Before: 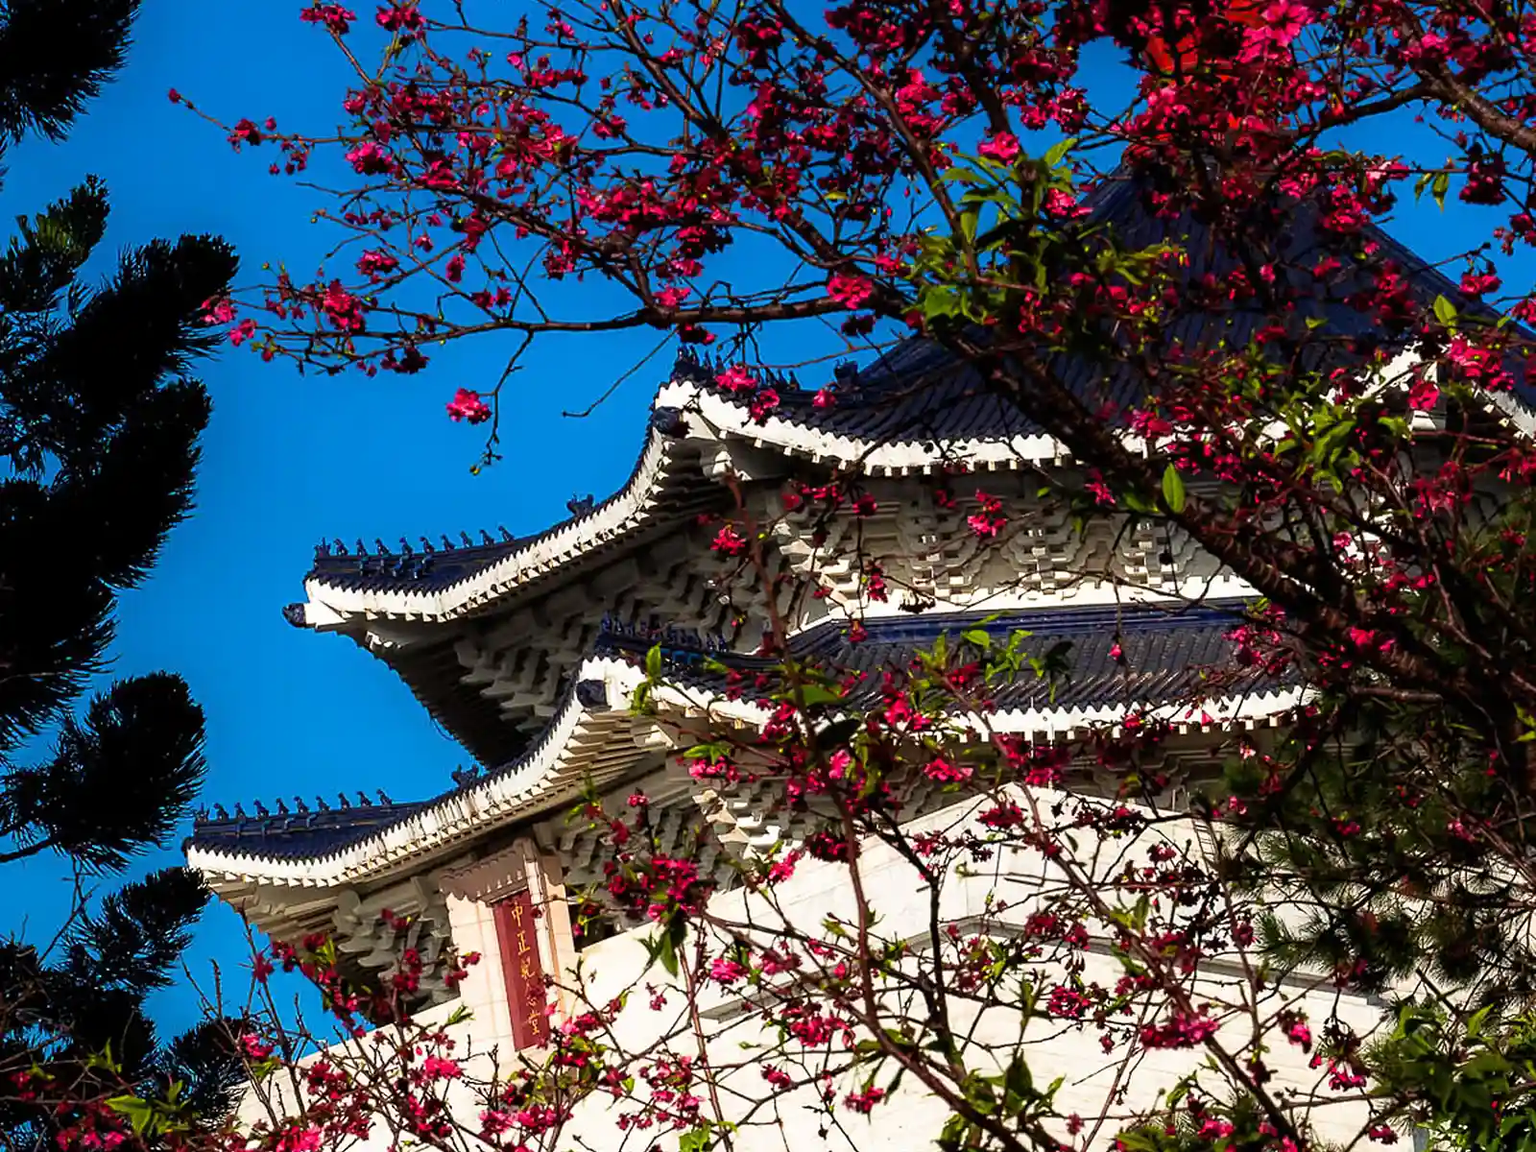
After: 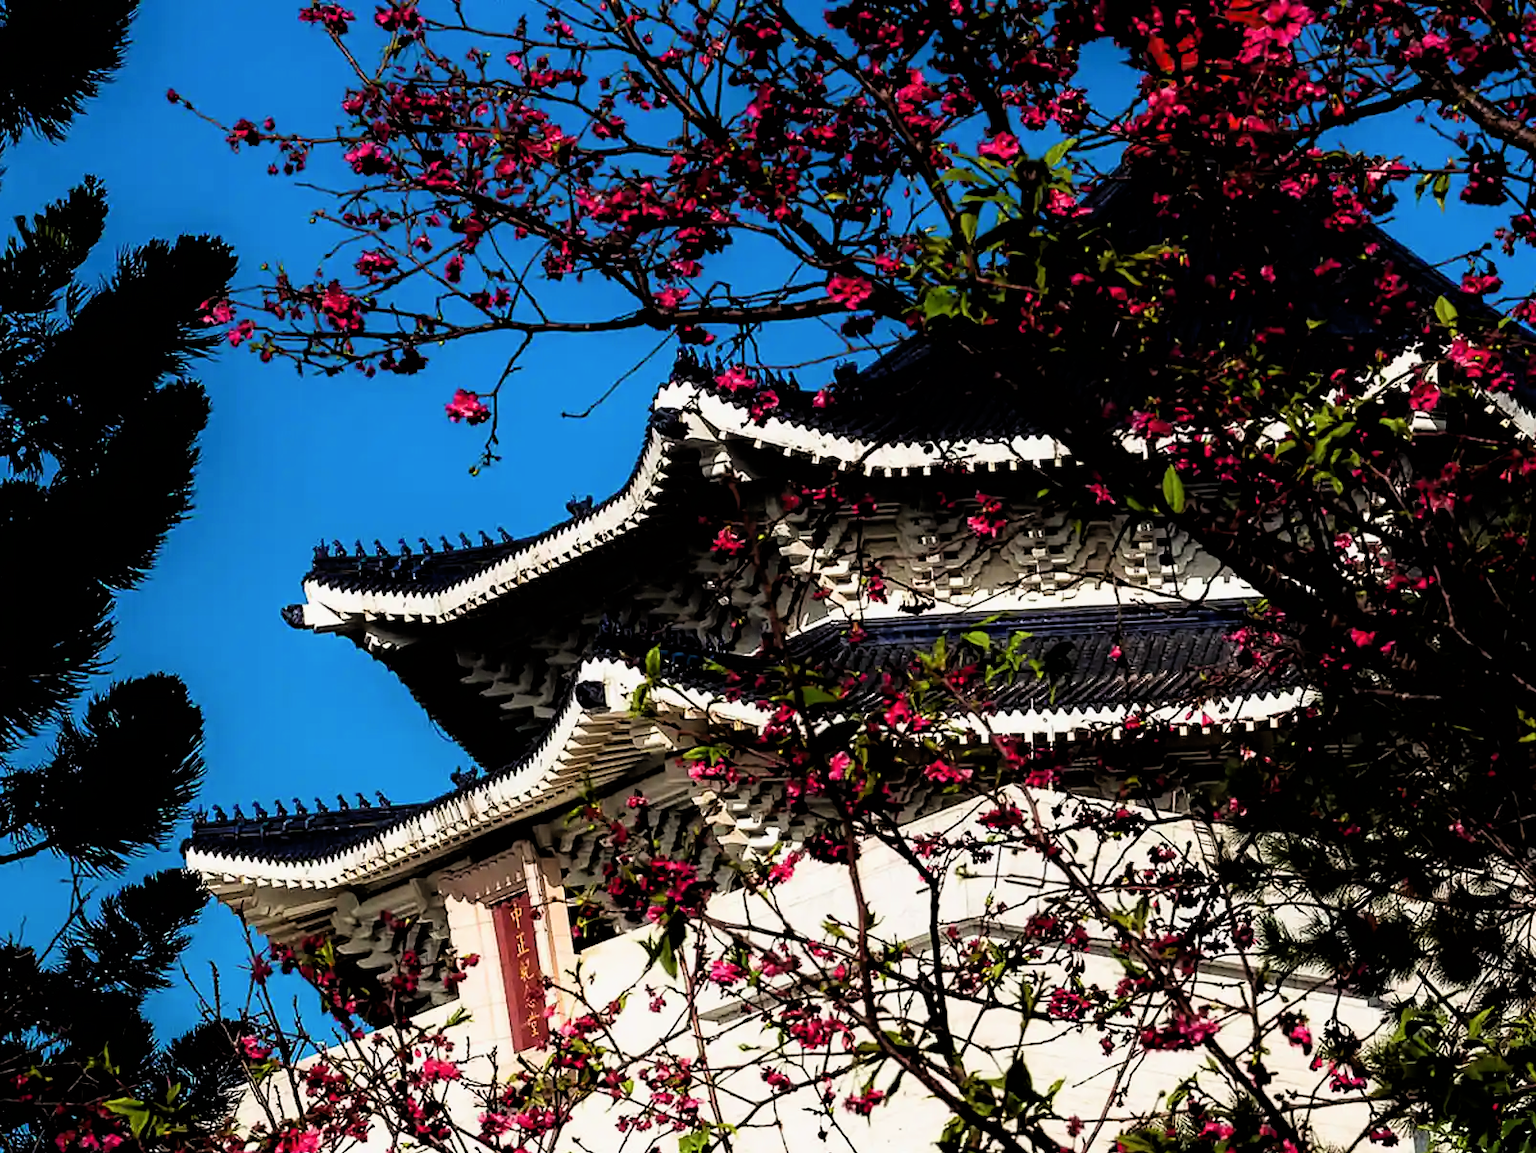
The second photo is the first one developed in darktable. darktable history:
crop and rotate: left 0.126%
filmic rgb: black relative exposure -3.72 EV, white relative exposure 2.77 EV, dynamic range scaling -5.32%, hardness 3.03
